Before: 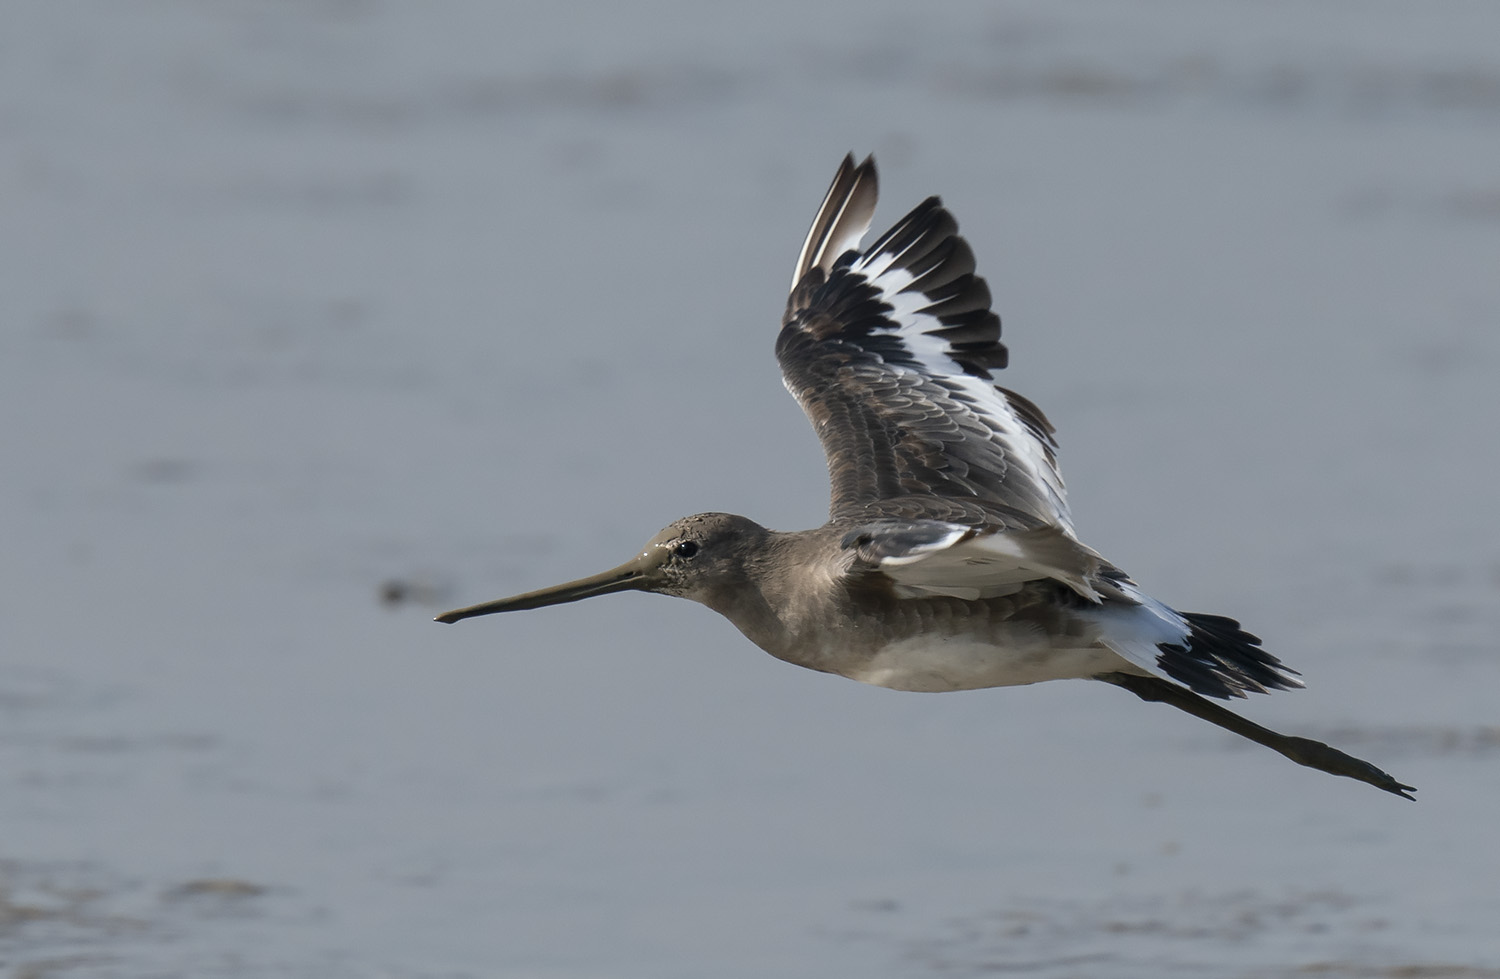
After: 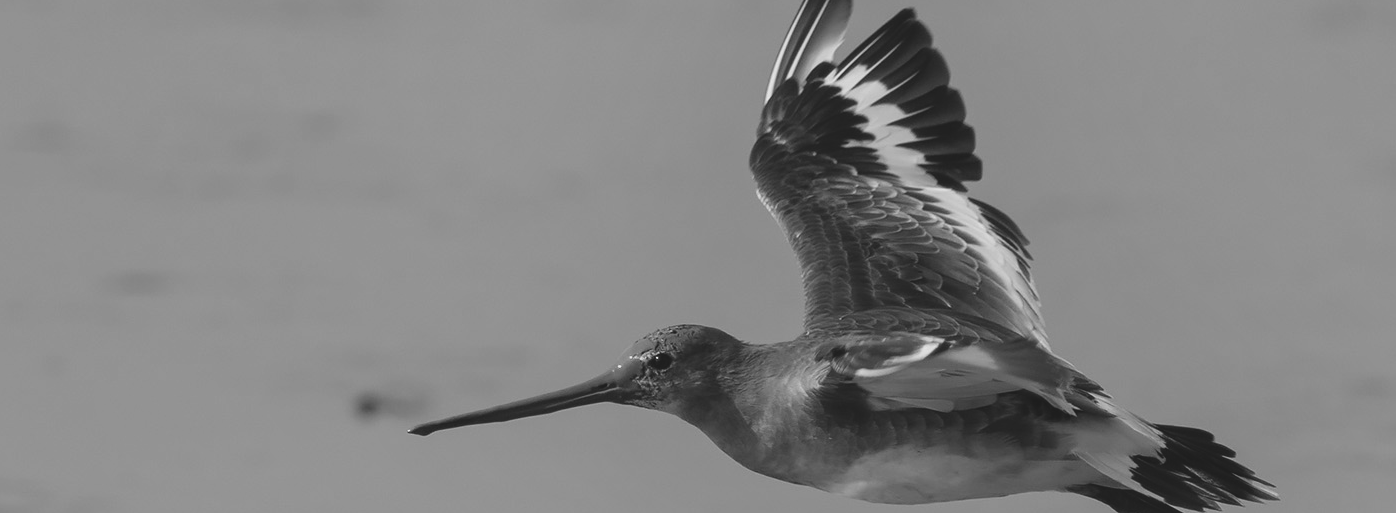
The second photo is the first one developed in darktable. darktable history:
white balance: red 0.766, blue 1.537
crop: left 1.744%, top 19.225%, right 5.069%, bottom 28.357%
shadows and highlights: shadows -40.15, highlights 62.88, soften with gaussian
monochrome: on, module defaults
exposure: black level correction -0.014, exposure -0.193 EV, compensate highlight preservation false
